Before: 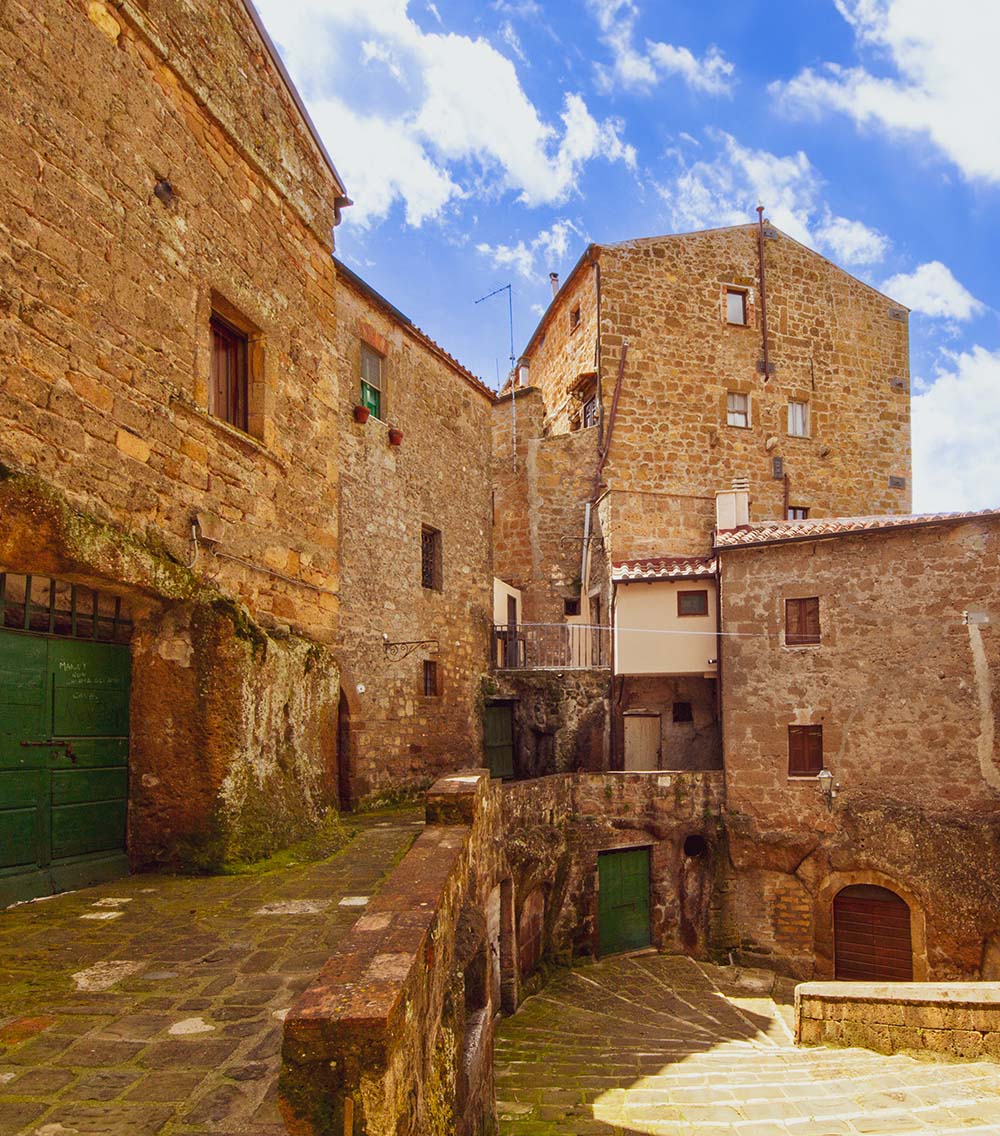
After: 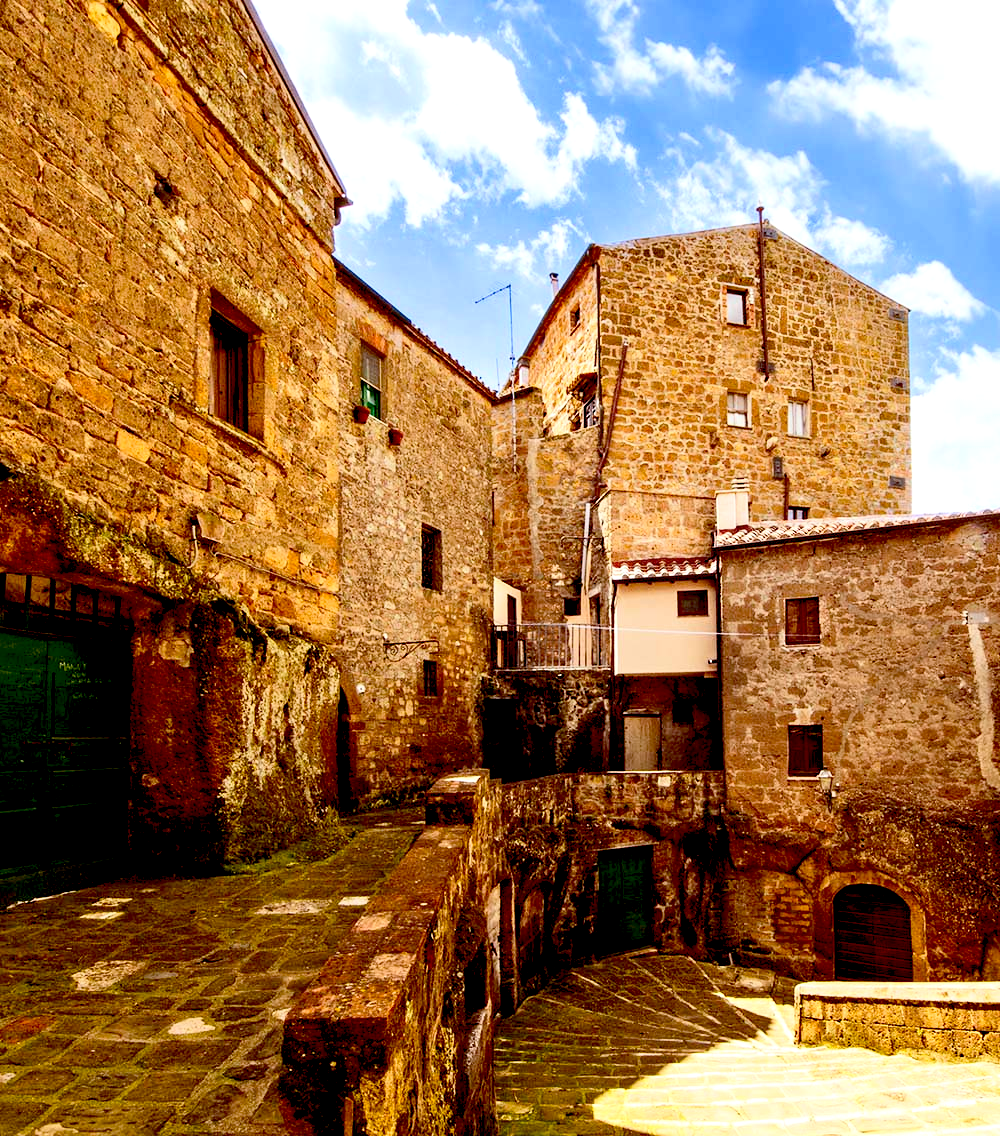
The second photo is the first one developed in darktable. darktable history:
exposure: black level correction 0.04, exposure 0.5 EV, compensate highlight preservation false
color balance: on, module defaults
contrast brightness saturation: contrast 0.22
